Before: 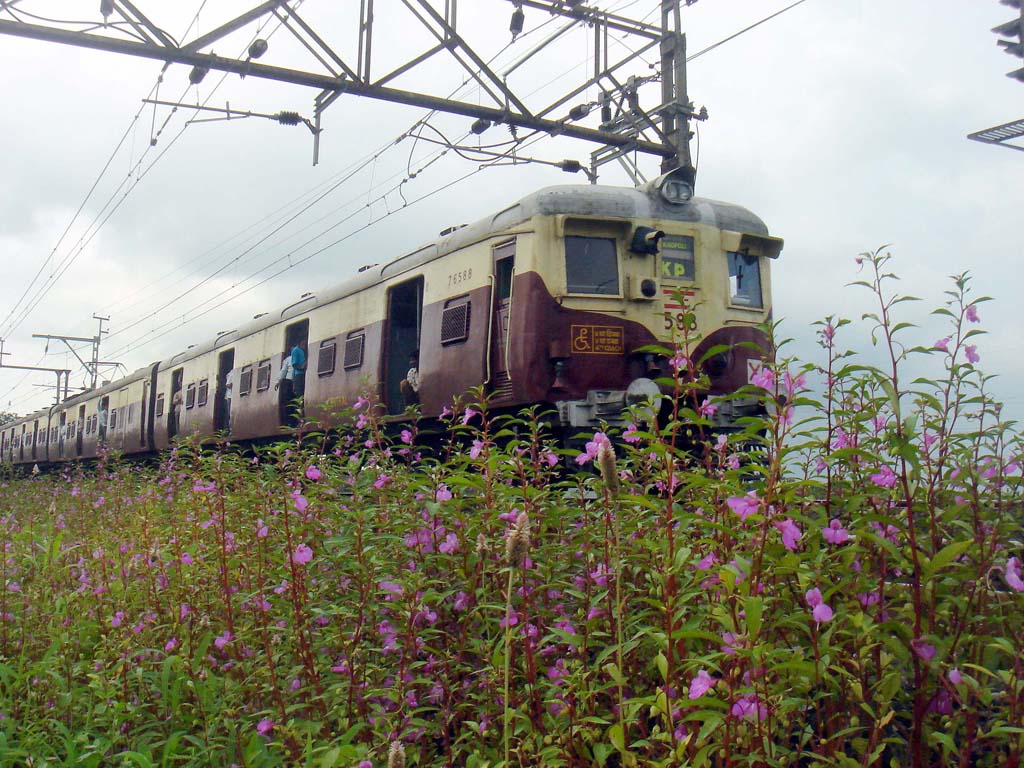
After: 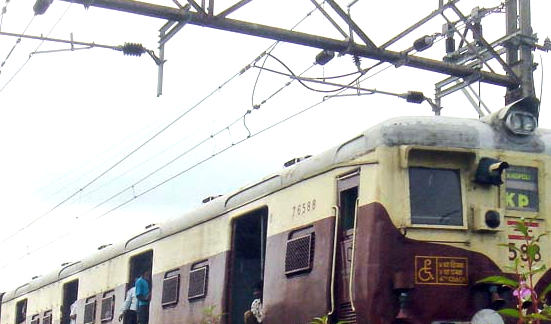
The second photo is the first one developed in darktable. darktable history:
tone equalizer: -8 EV -0.417 EV, -7 EV -0.389 EV, -6 EV -0.333 EV, -5 EV -0.222 EV, -3 EV 0.222 EV, -2 EV 0.333 EV, -1 EV 0.389 EV, +0 EV 0.417 EV, edges refinement/feathering 500, mask exposure compensation -1.57 EV, preserve details no
crop: left 15.306%, top 9.065%, right 30.789%, bottom 48.638%
exposure: exposure 0.2 EV, compensate highlight preservation false
